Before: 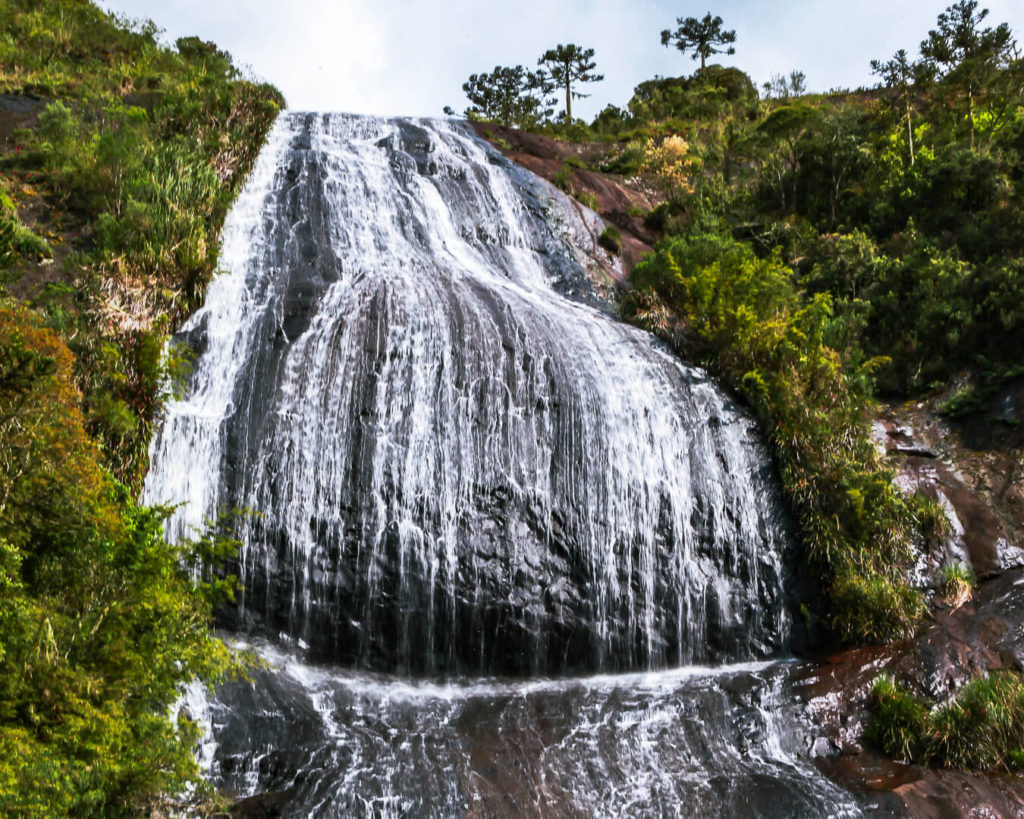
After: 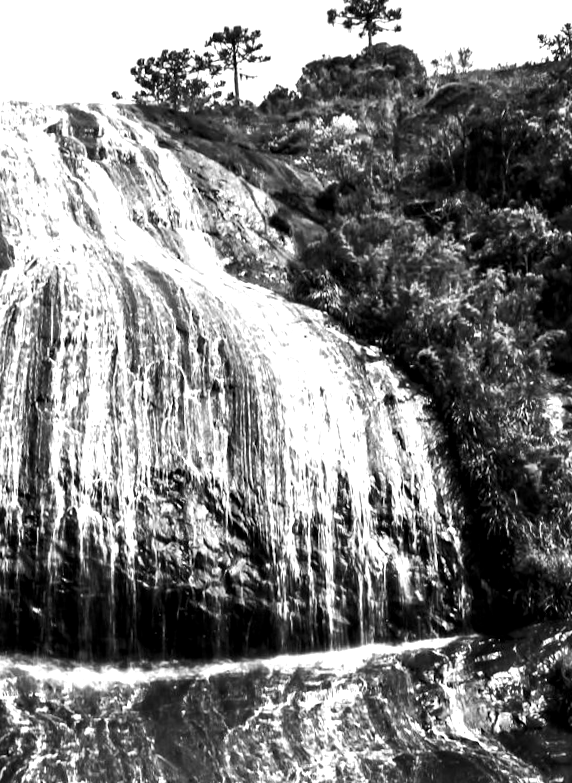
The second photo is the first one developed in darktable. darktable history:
crop: left 31.458%, top 0%, right 11.876%
tone equalizer: -8 EV -0.75 EV, -7 EV -0.7 EV, -6 EV -0.6 EV, -5 EV -0.4 EV, -3 EV 0.4 EV, -2 EV 0.6 EV, -1 EV 0.7 EV, +0 EV 0.75 EV, edges refinement/feathering 500, mask exposure compensation -1.57 EV, preserve details no
monochrome: on, module defaults
rotate and perspective: rotation -1.42°, crop left 0.016, crop right 0.984, crop top 0.035, crop bottom 0.965
exposure: black level correction 0.005, exposure 0.286 EV, compensate highlight preservation false
